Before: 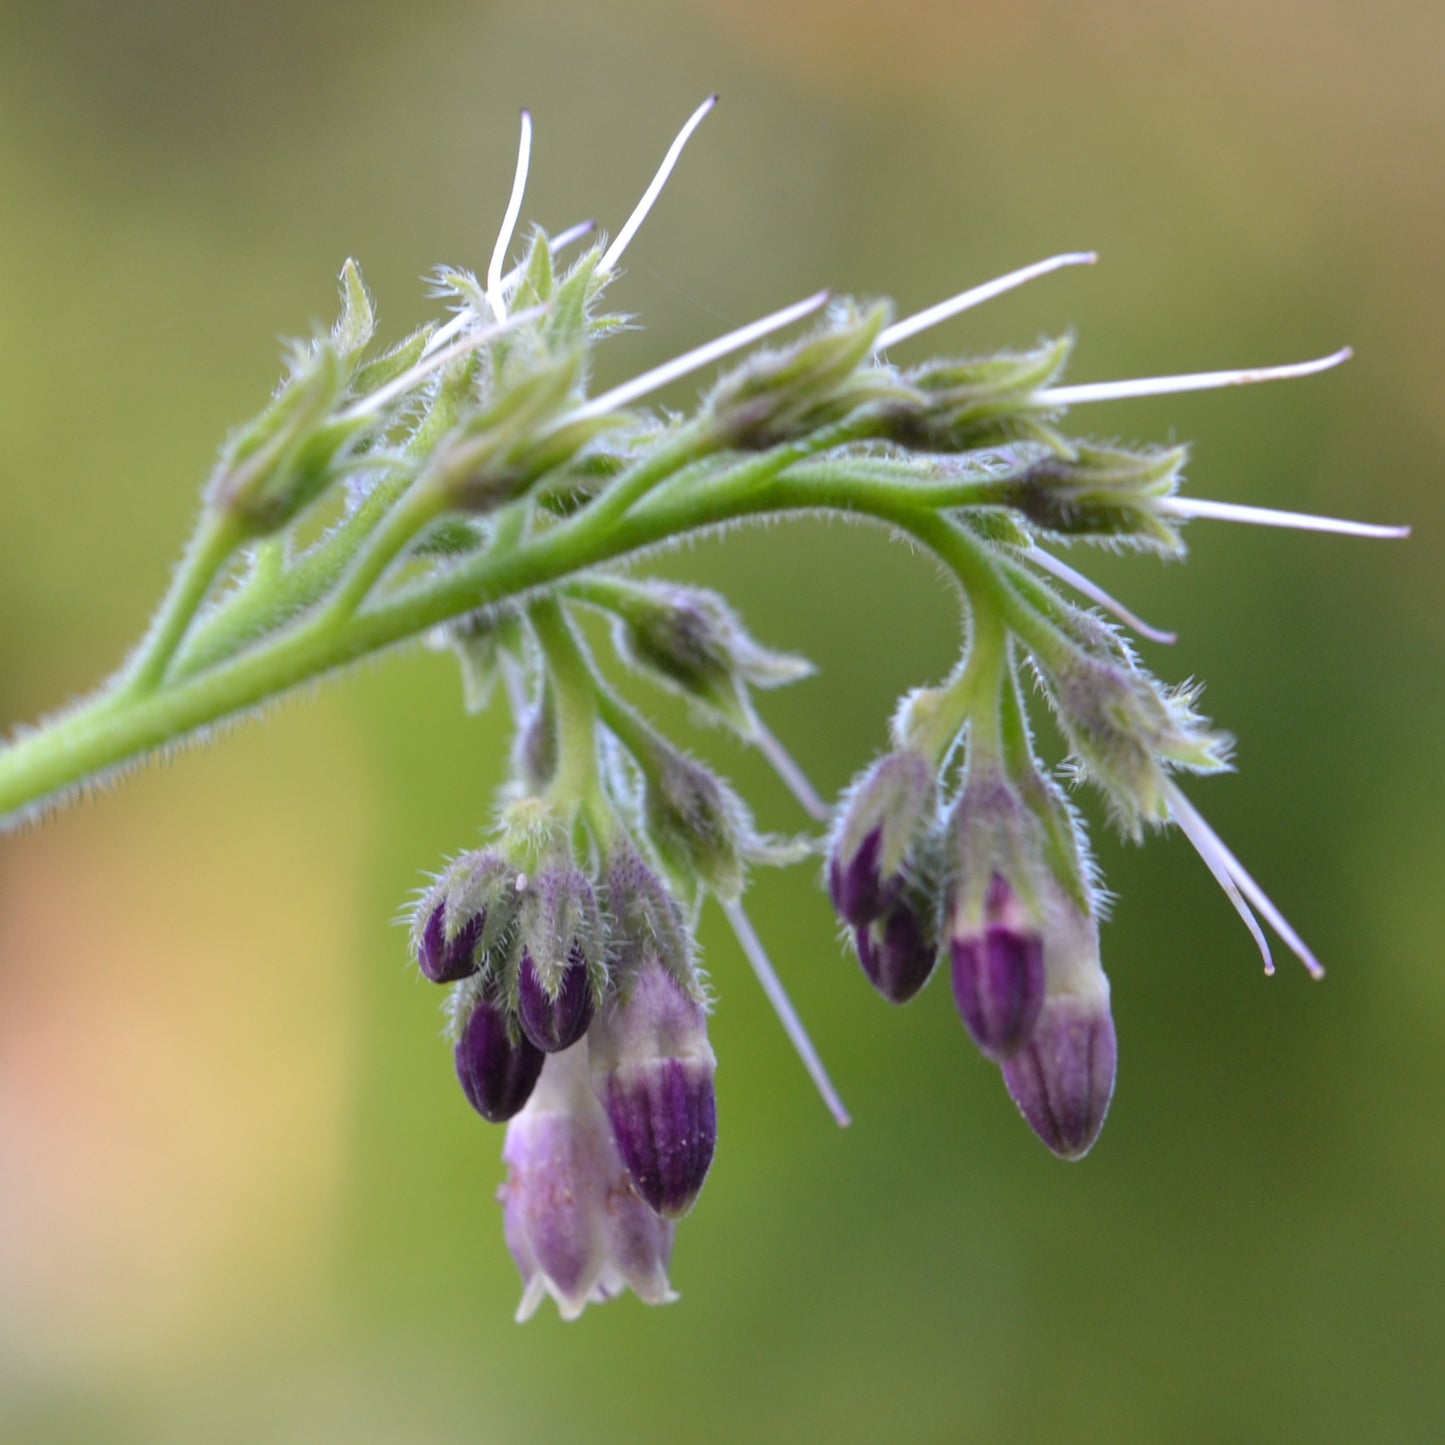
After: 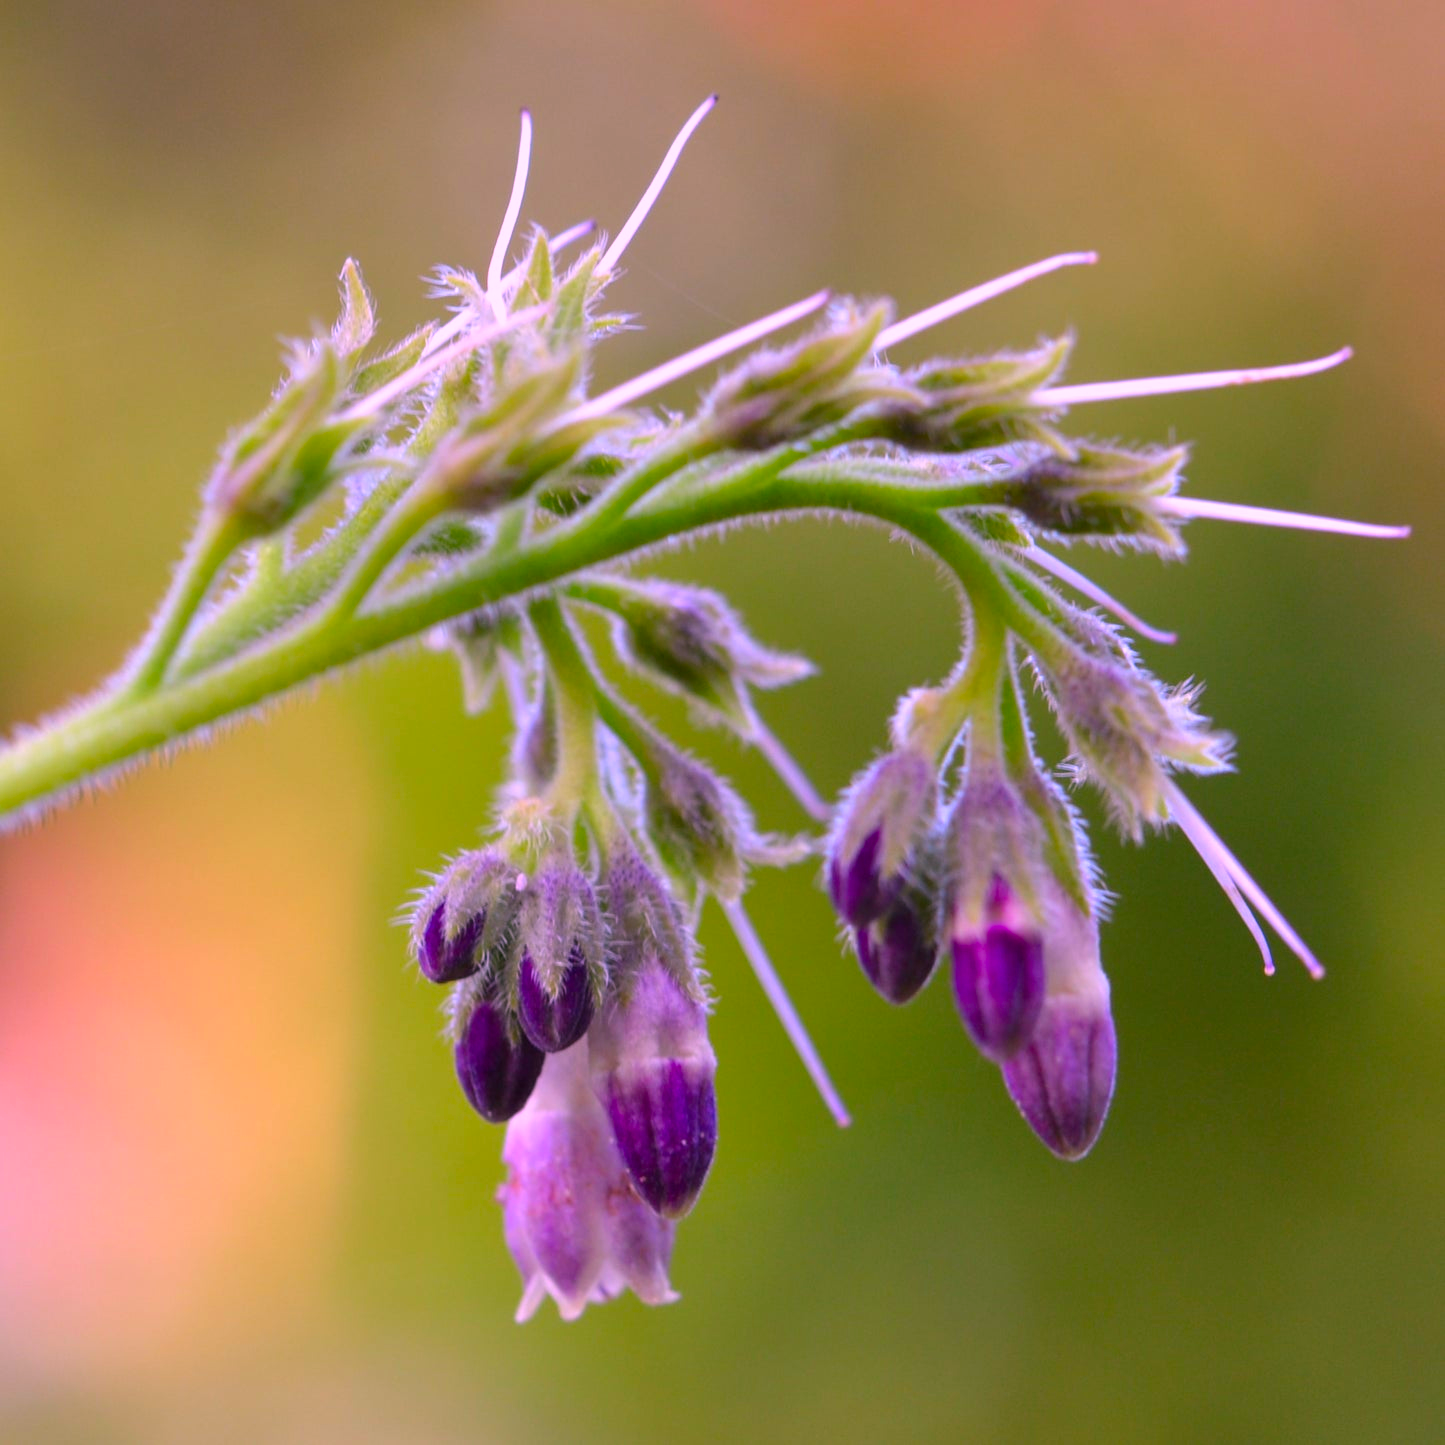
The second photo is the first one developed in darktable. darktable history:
color correction: highlights a* 18.87, highlights b* -12.18, saturation 1.64
